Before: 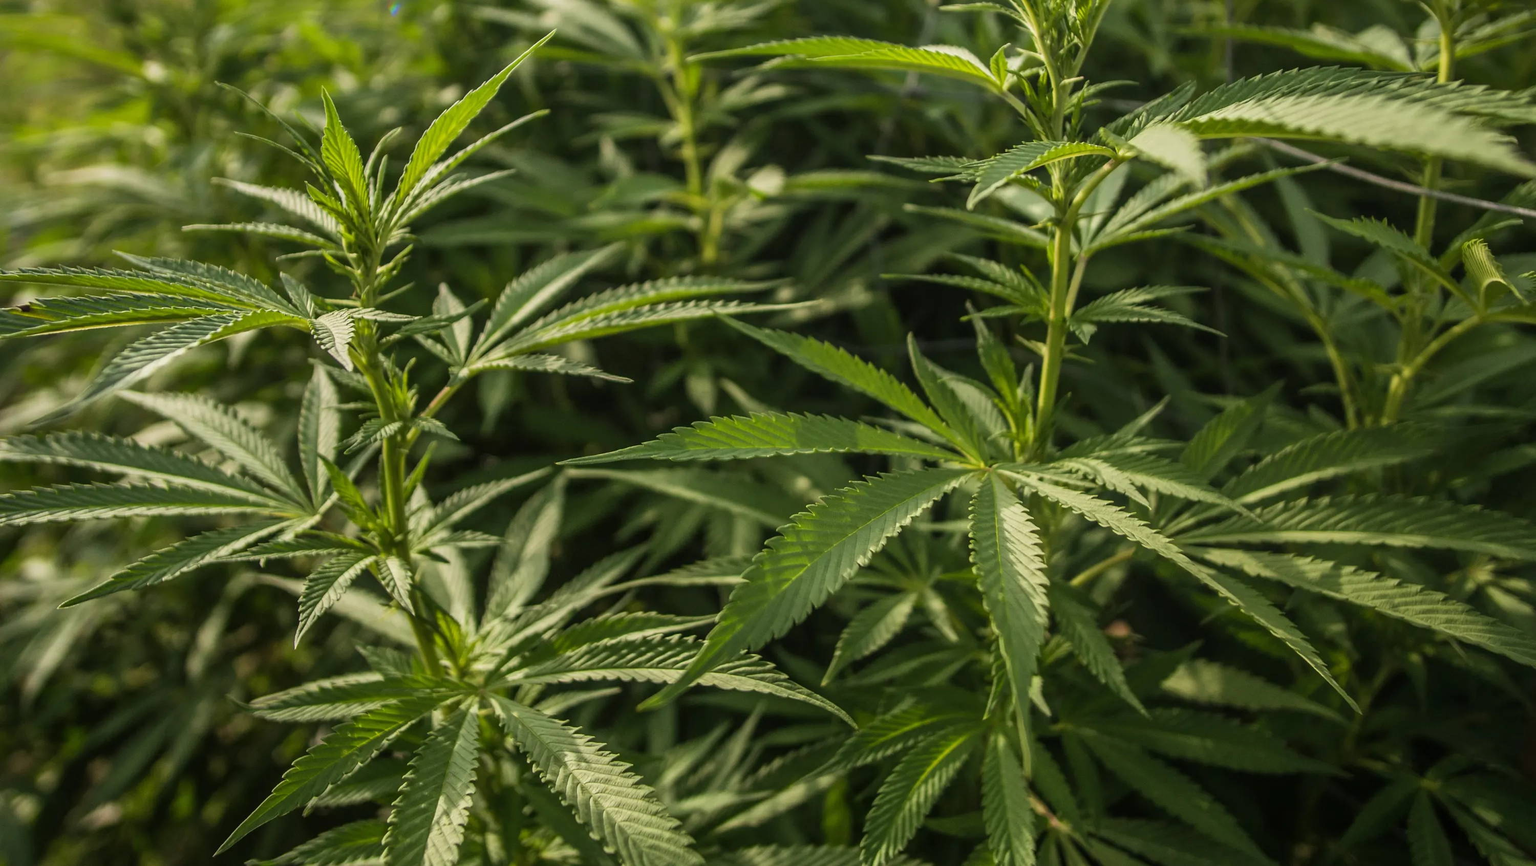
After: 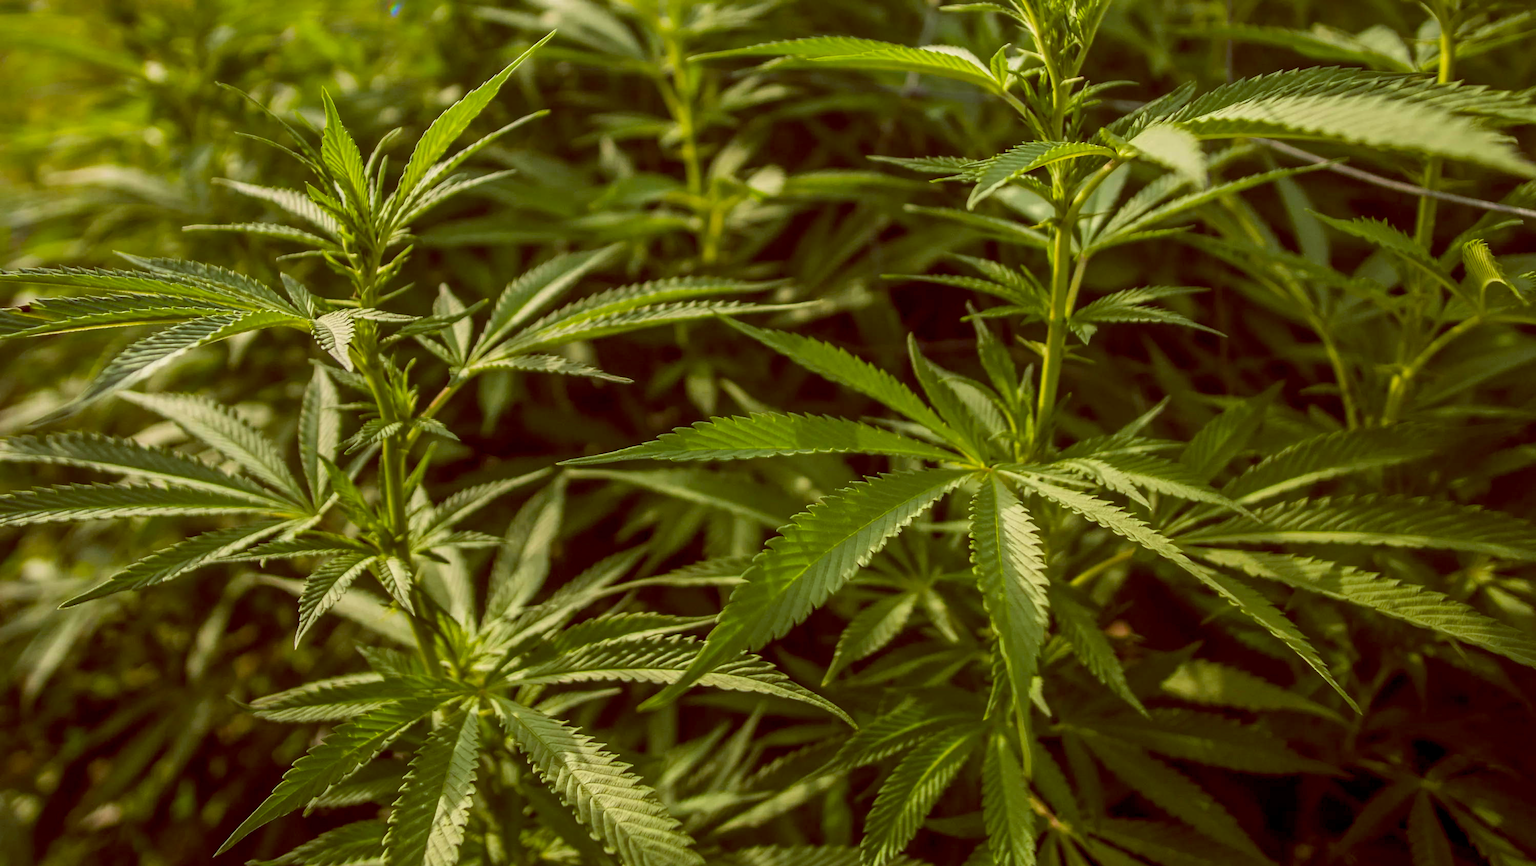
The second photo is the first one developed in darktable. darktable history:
color balance rgb: shadows lift › hue 86.27°, global offset › luminance -0.202%, global offset › chroma 0.264%, perceptual saturation grading › global saturation 0.178%, global vibrance 41.482%
